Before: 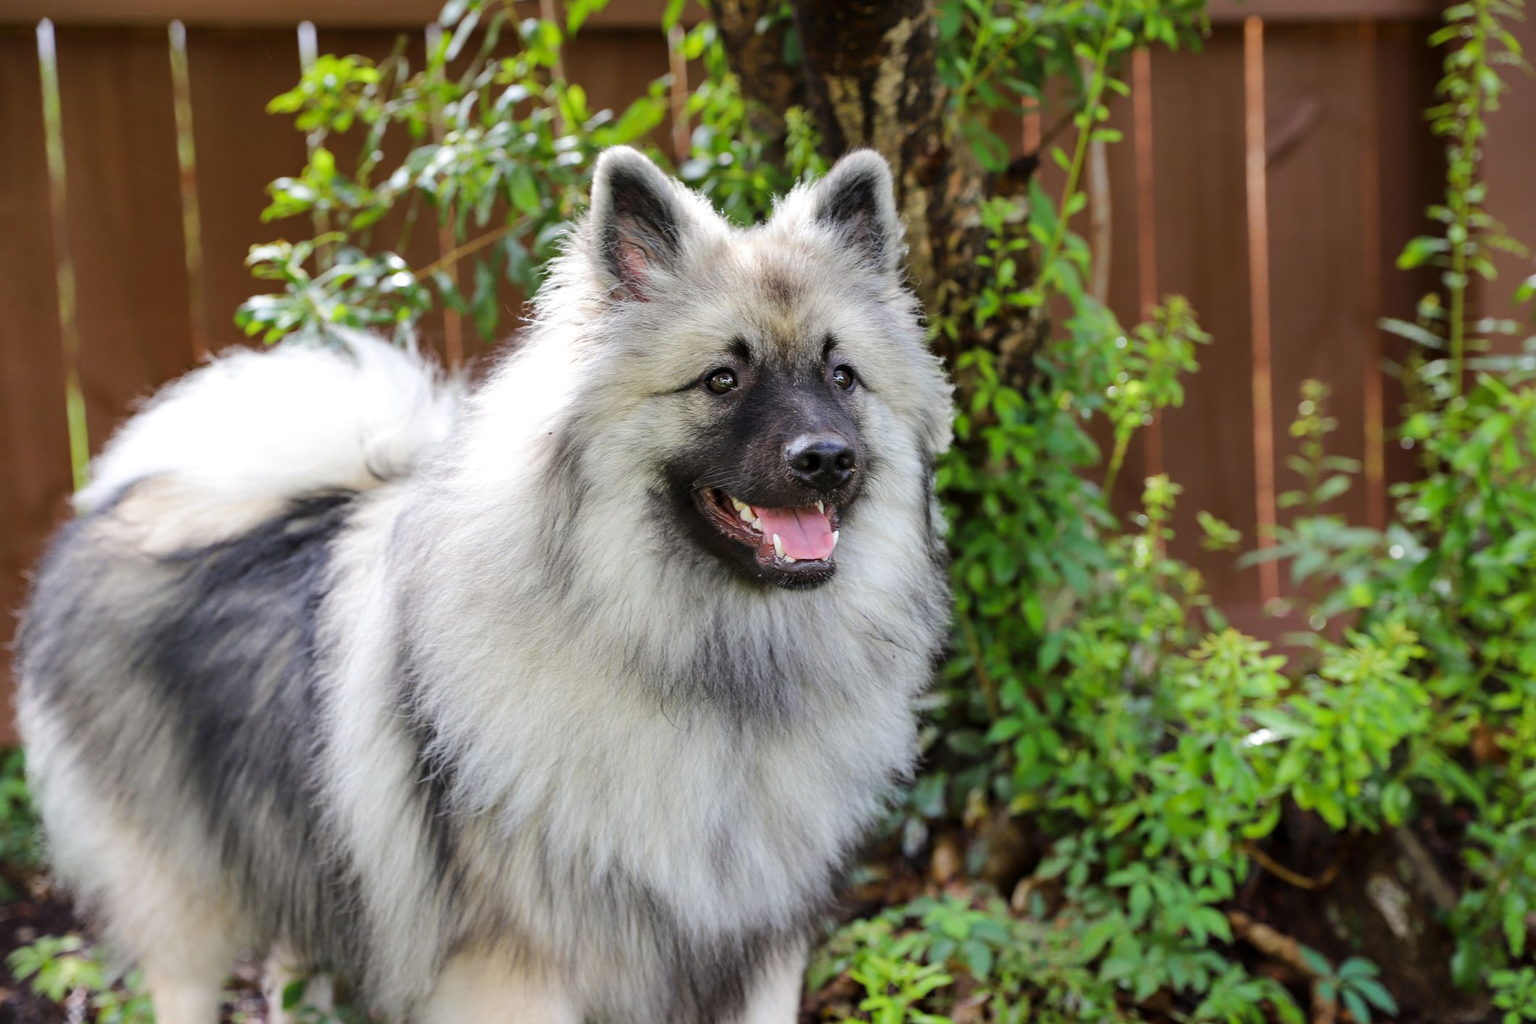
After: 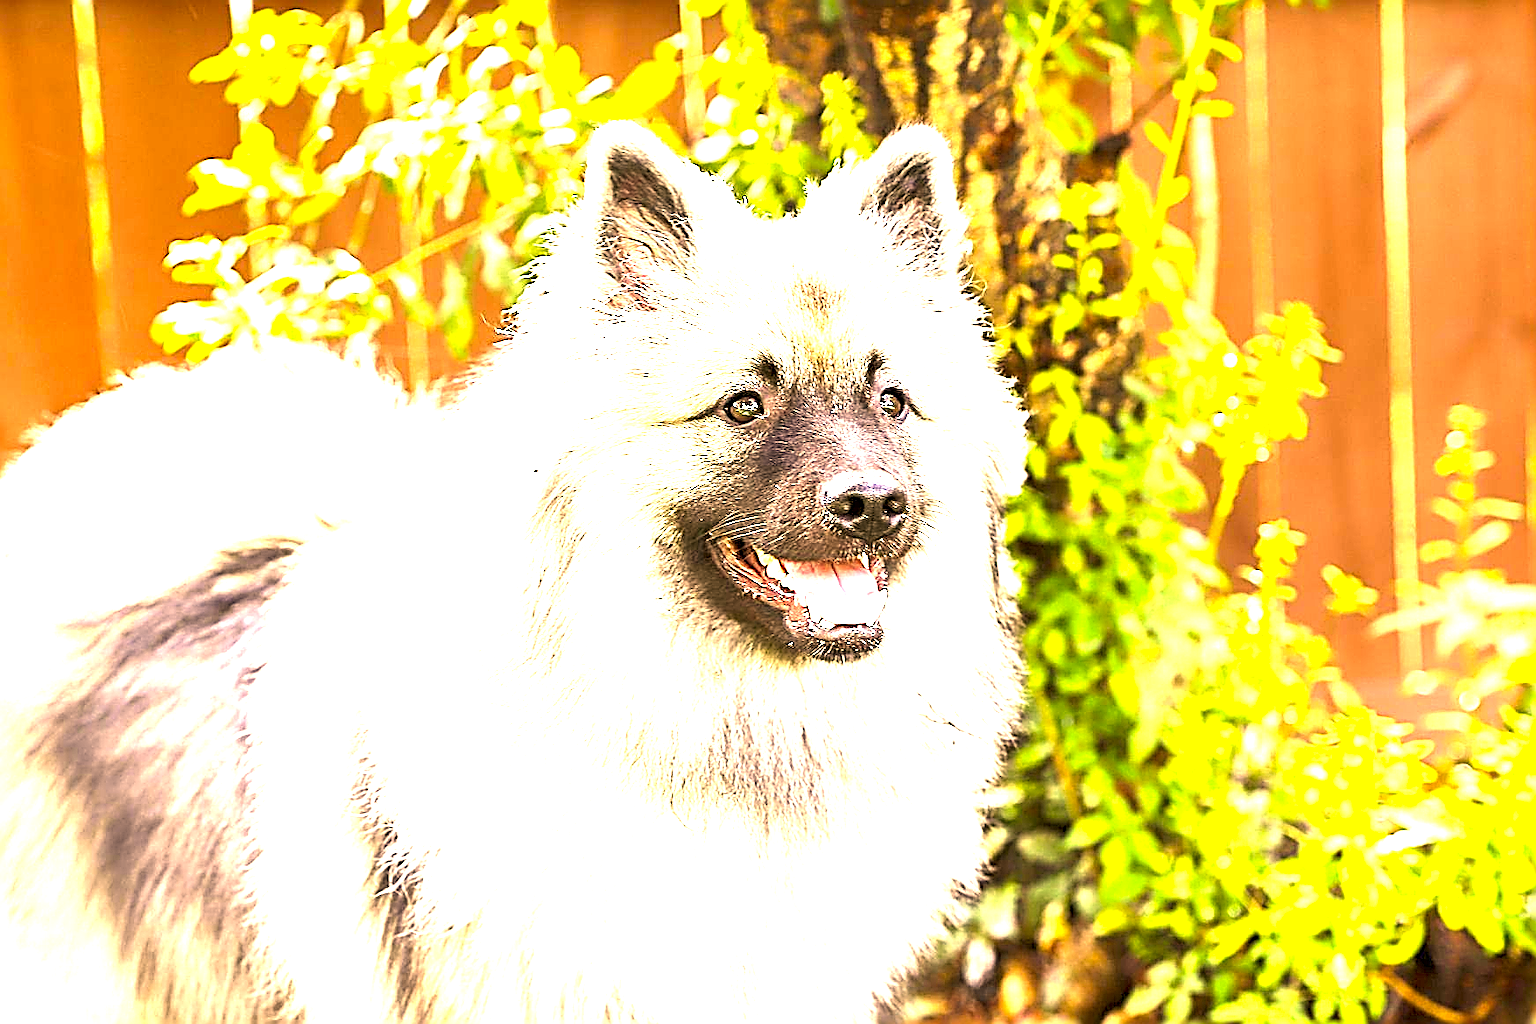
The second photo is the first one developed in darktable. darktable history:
sharpen: amount 1.861
crop and rotate: left 7.196%, top 4.574%, right 10.605%, bottom 13.178%
color correction: highlights a* 17.94, highlights b* 35.39, shadows a* 1.48, shadows b* 6.42, saturation 1.01
exposure: exposure 3 EV, compensate highlight preservation false
